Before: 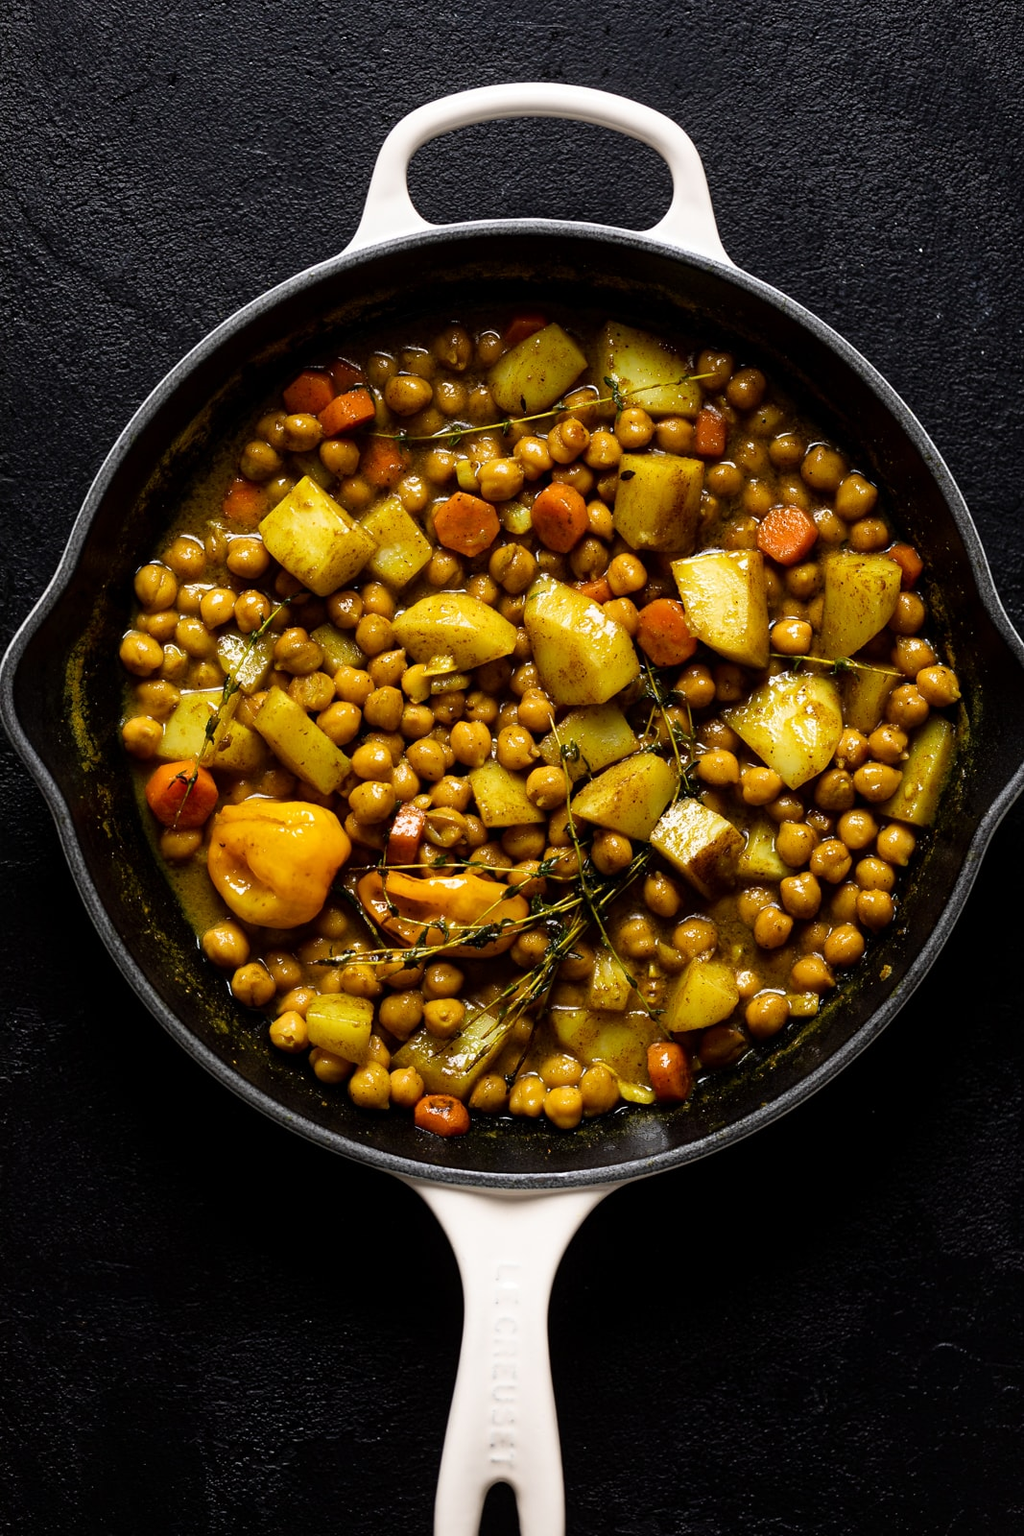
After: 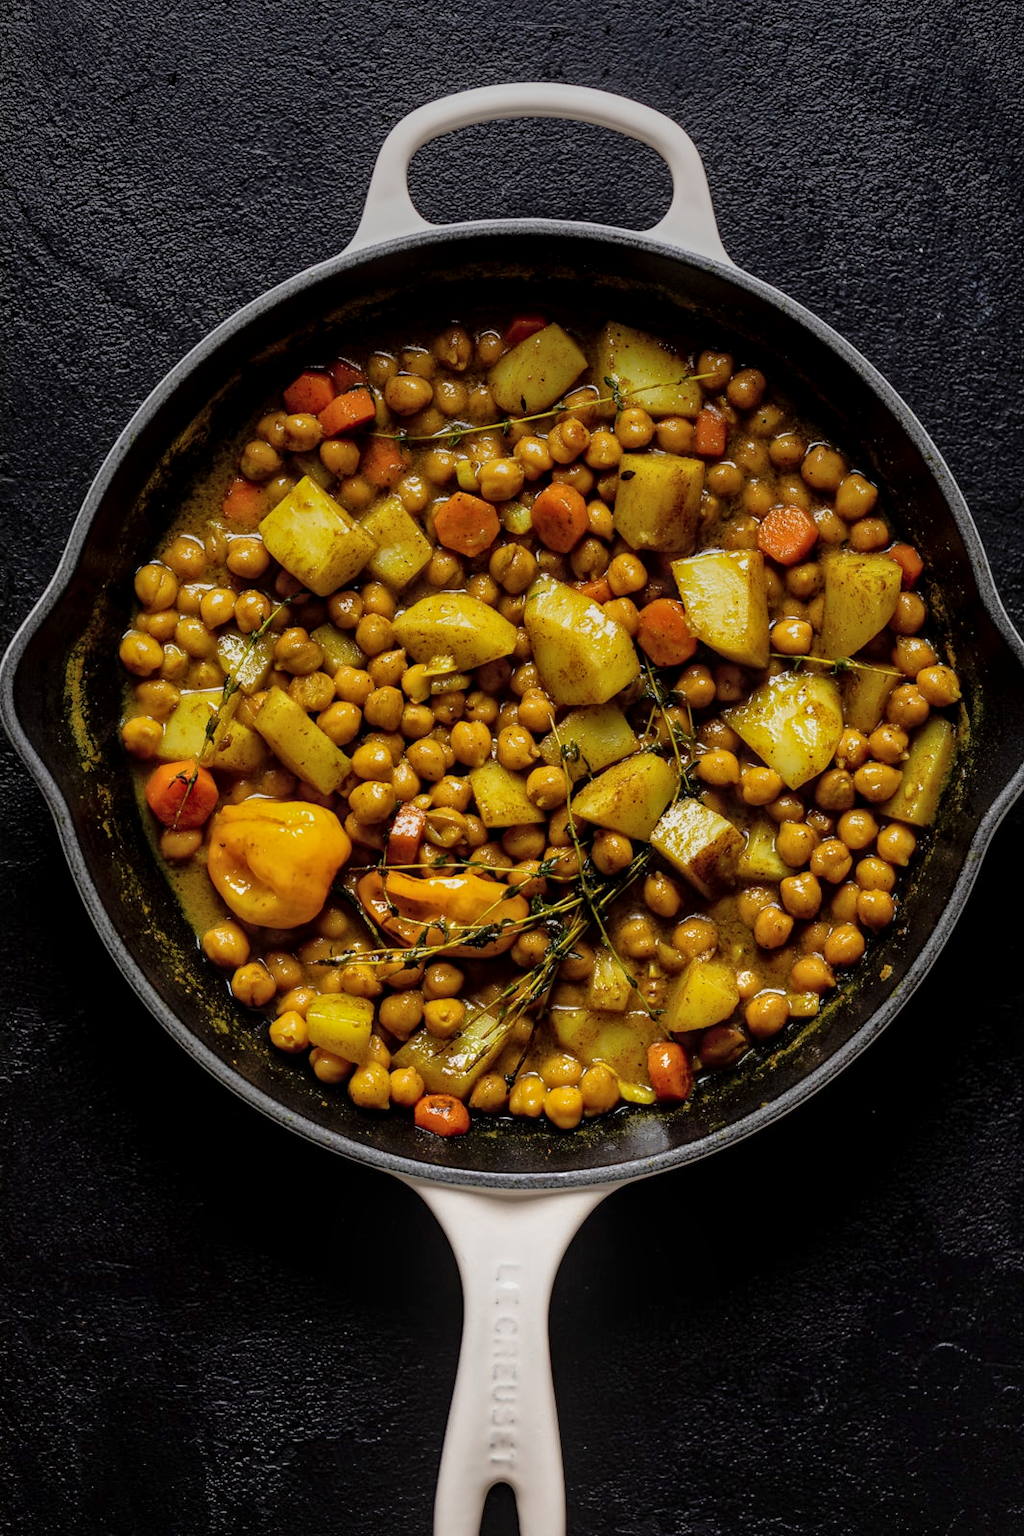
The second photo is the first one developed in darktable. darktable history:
shadows and highlights: on, module defaults
graduated density: on, module defaults
local contrast: on, module defaults
